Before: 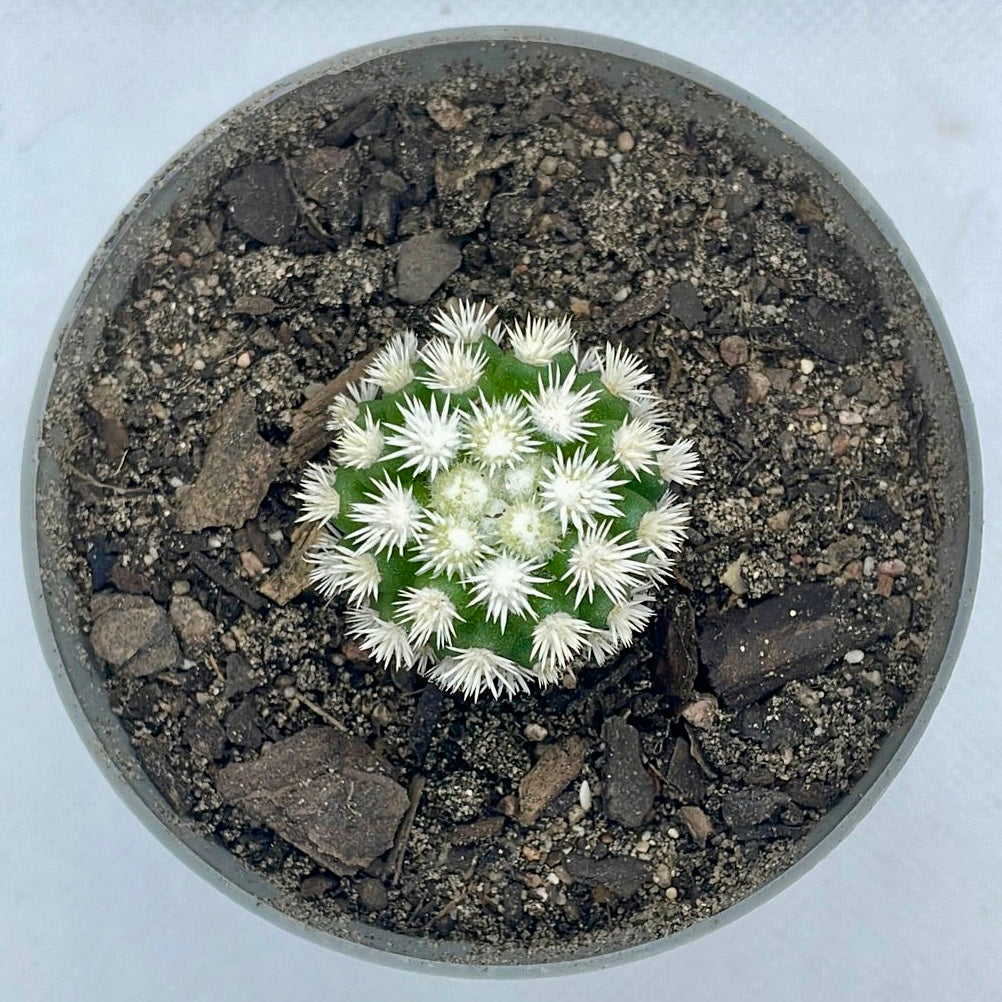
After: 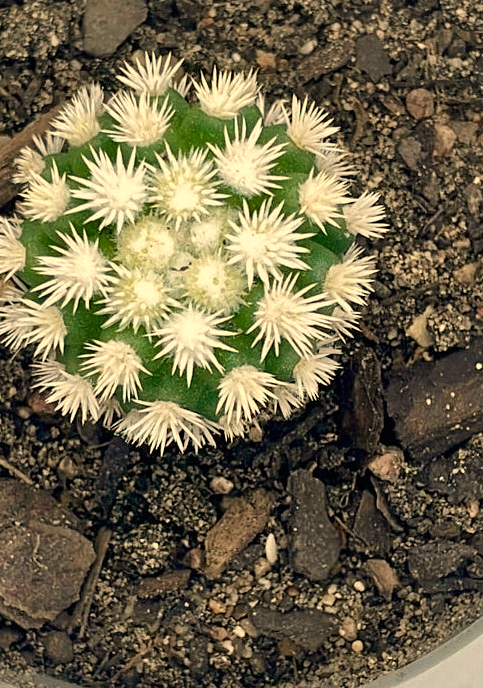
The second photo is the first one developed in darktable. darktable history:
white balance: red 1.138, green 0.996, blue 0.812
crop: left 31.379%, top 24.658%, right 20.326%, bottom 6.628%
